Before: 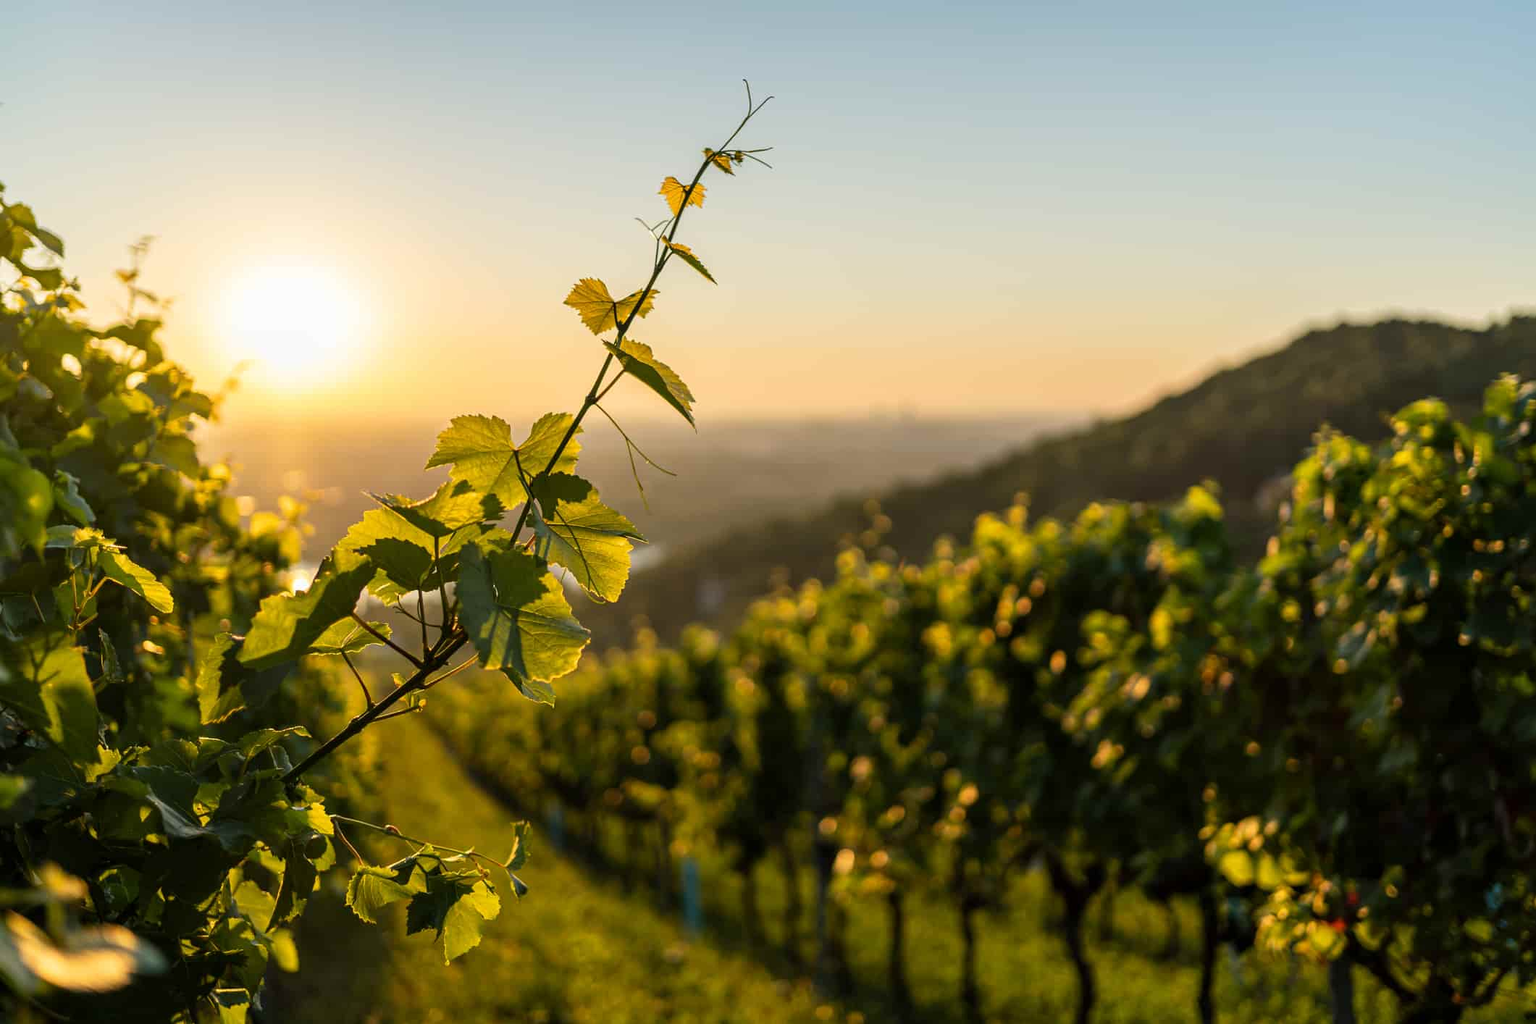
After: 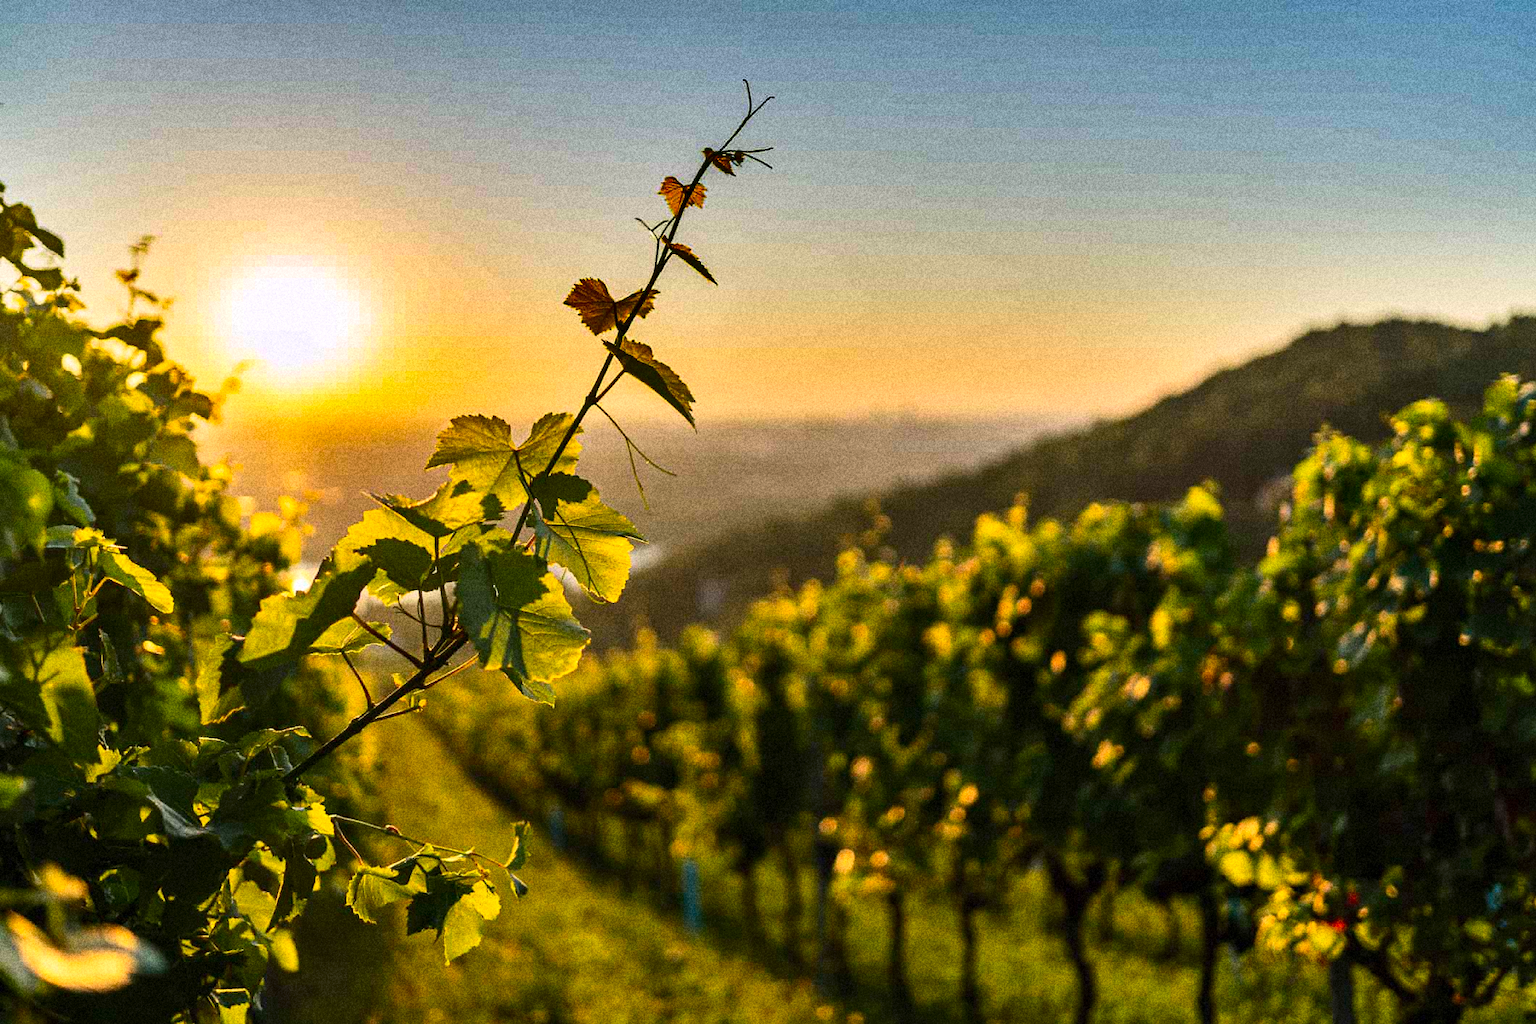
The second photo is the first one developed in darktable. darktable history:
contrast brightness saturation: contrast 0.23, brightness 0.1, saturation 0.29
white balance: red 1.009, blue 1.027
shadows and highlights: shadows 24.5, highlights -78.15, soften with gaussian
grain: coarseness 14.49 ISO, strength 48.04%, mid-tones bias 35%
